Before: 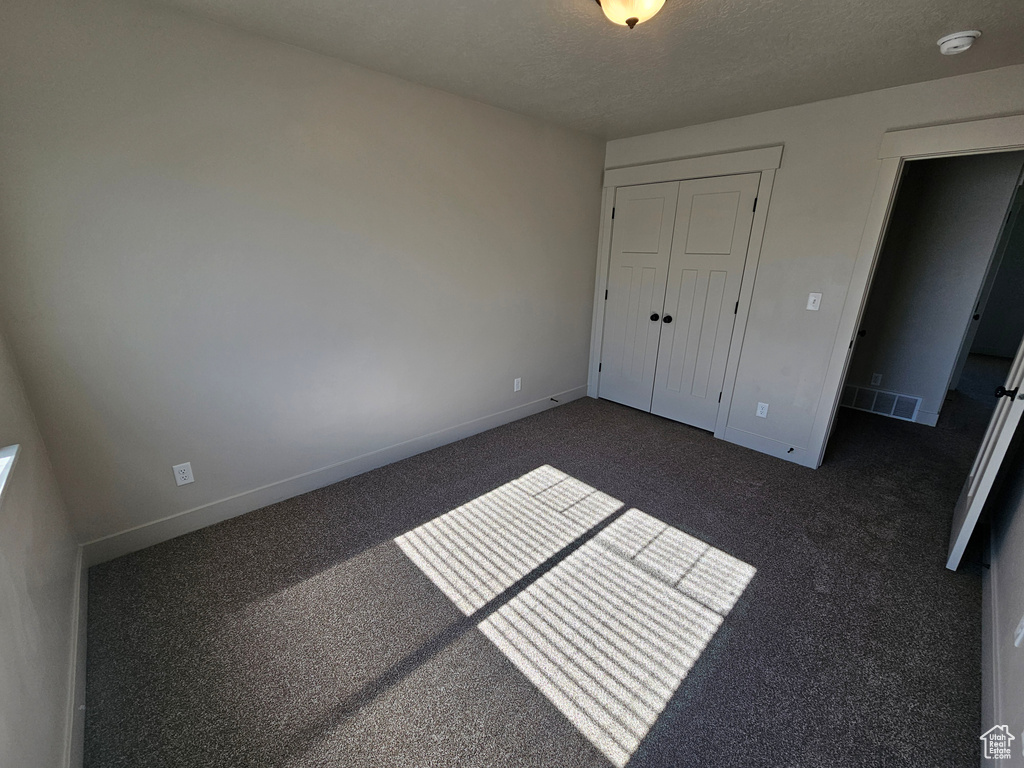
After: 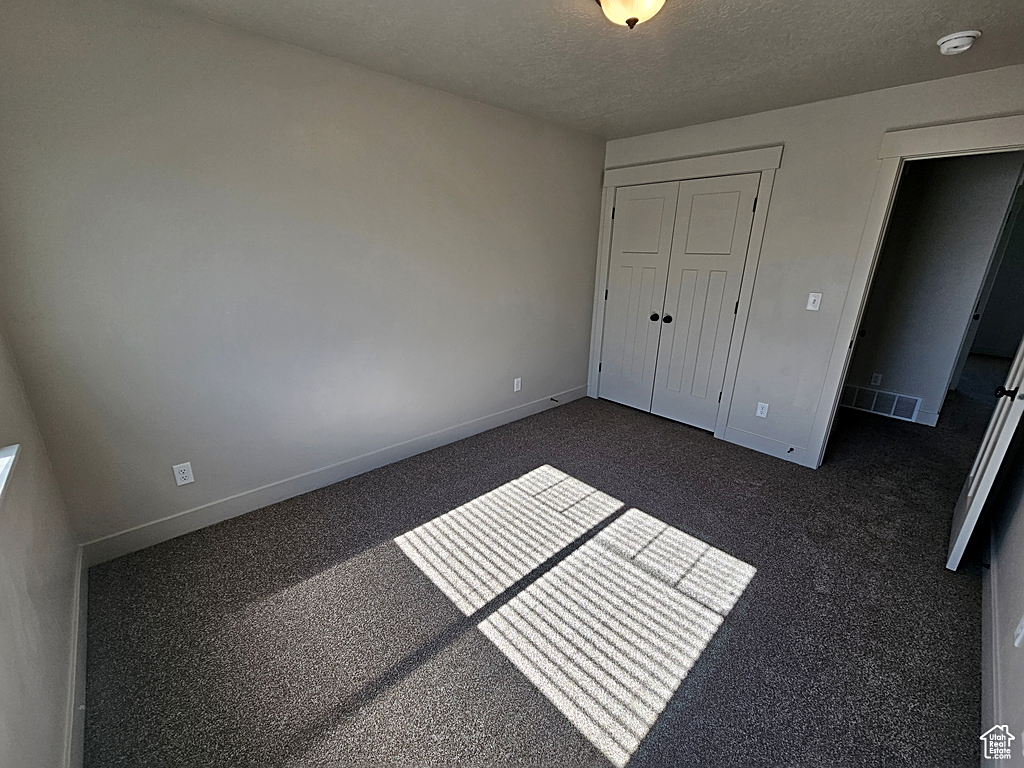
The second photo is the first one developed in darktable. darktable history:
sharpen: on, module defaults
contrast brightness saturation: saturation -0.052
local contrast: mode bilateral grid, contrast 20, coarseness 50, detail 119%, midtone range 0.2
